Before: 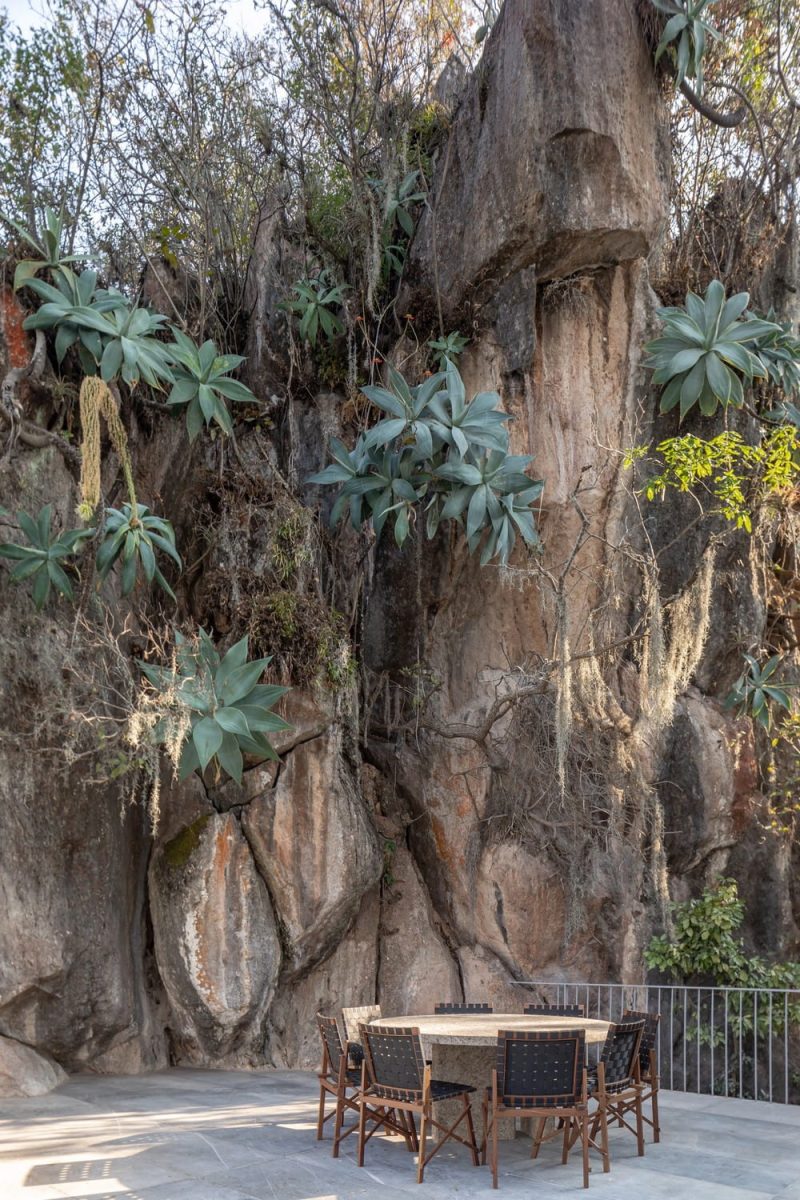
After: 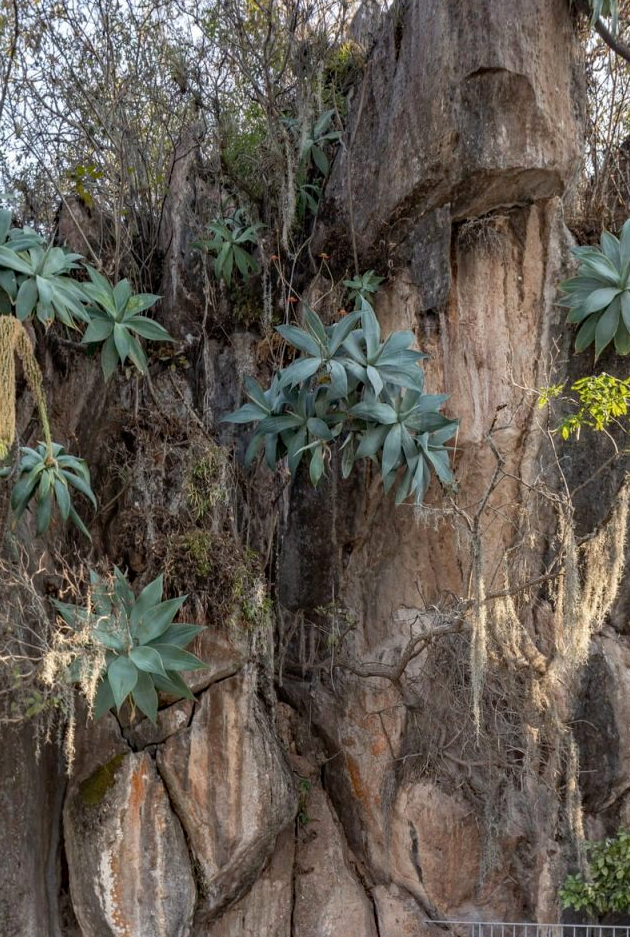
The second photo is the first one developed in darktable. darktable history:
crop and rotate: left 10.77%, top 5.1%, right 10.41%, bottom 16.76%
haze removal: compatibility mode true, adaptive false
